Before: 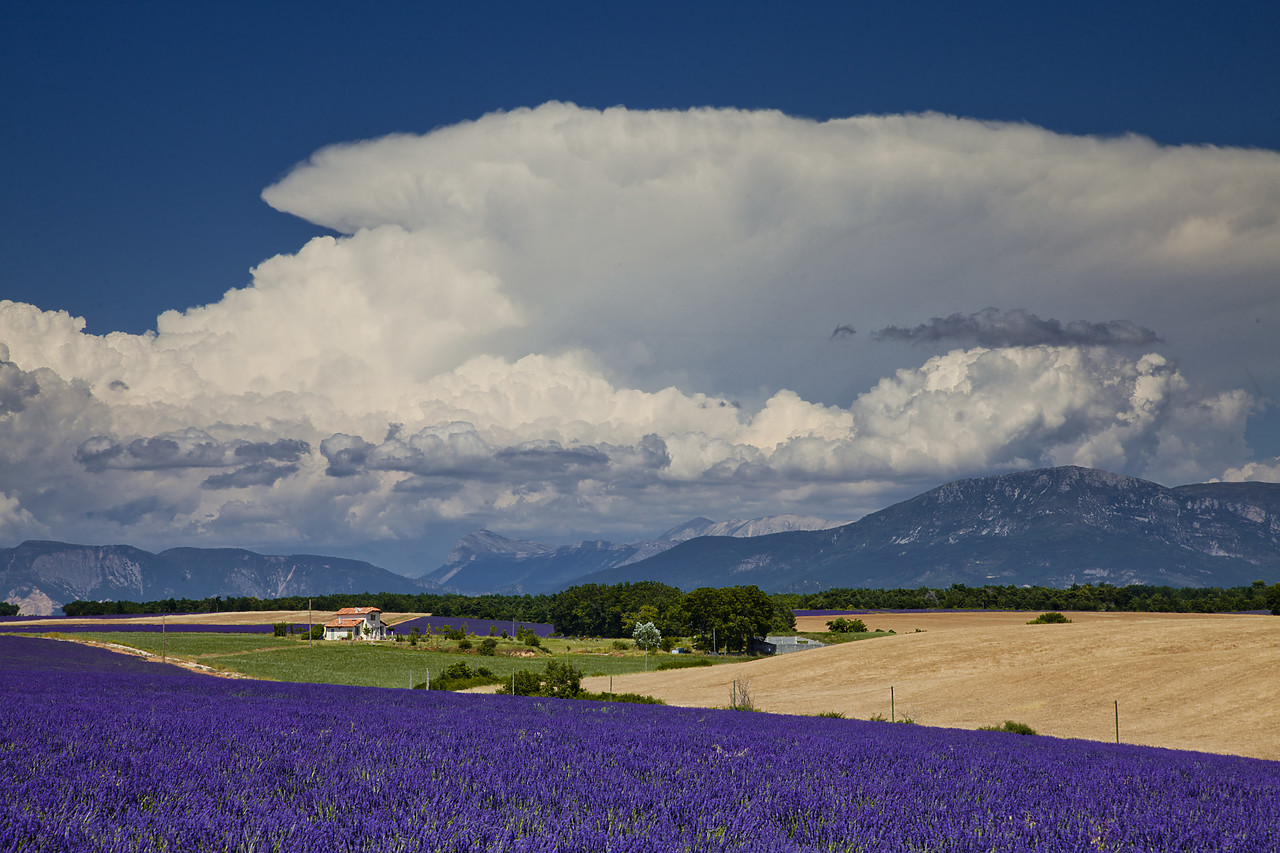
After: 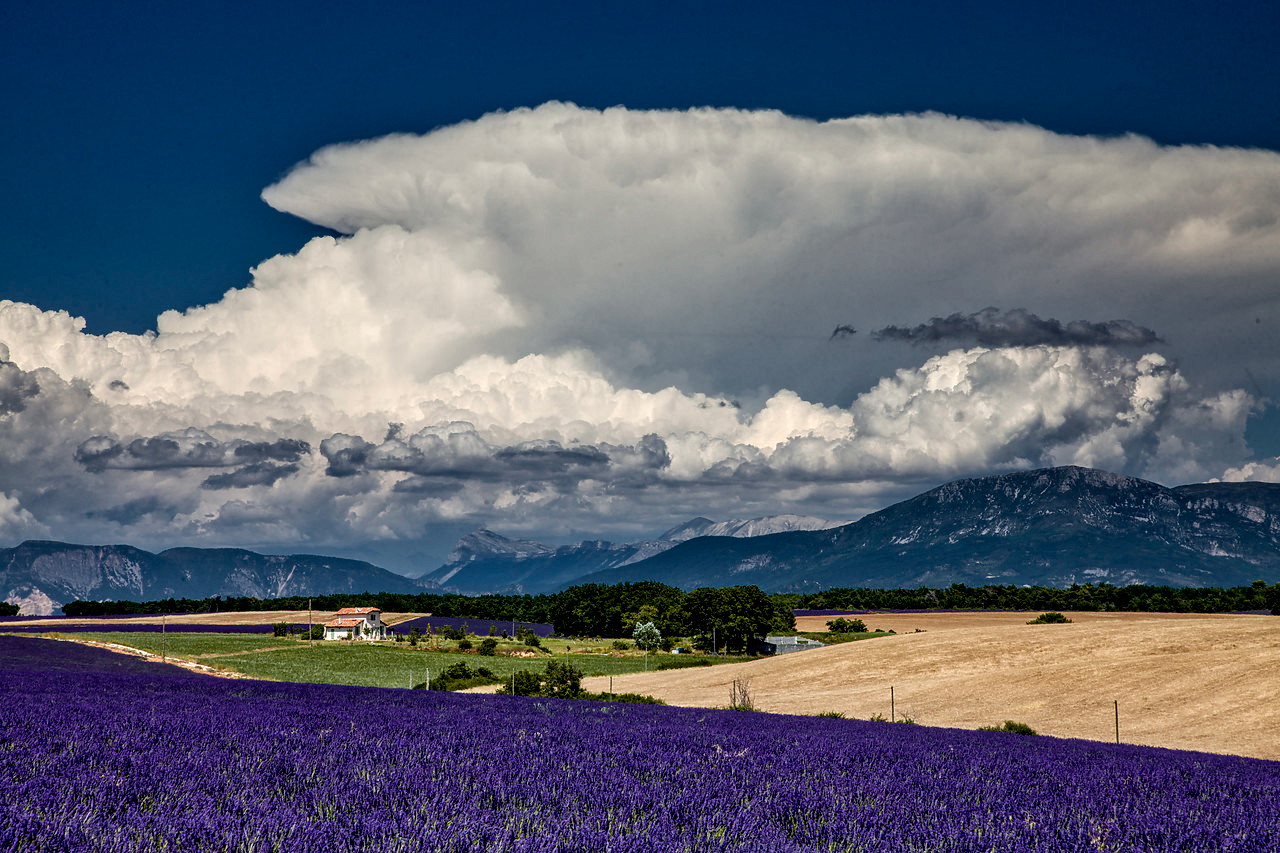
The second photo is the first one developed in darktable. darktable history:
local contrast: detail 203%
tone equalizer: -8 EV 0.267 EV, -7 EV 0.451 EV, -6 EV 0.455 EV, -5 EV 0.234 EV, -3 EV -0.274 EV, -2 EV -0.435 EV, -1 EV -0.411 EV, +0 EV -0.251 EV, mask exposure compensation -0.492 EV
